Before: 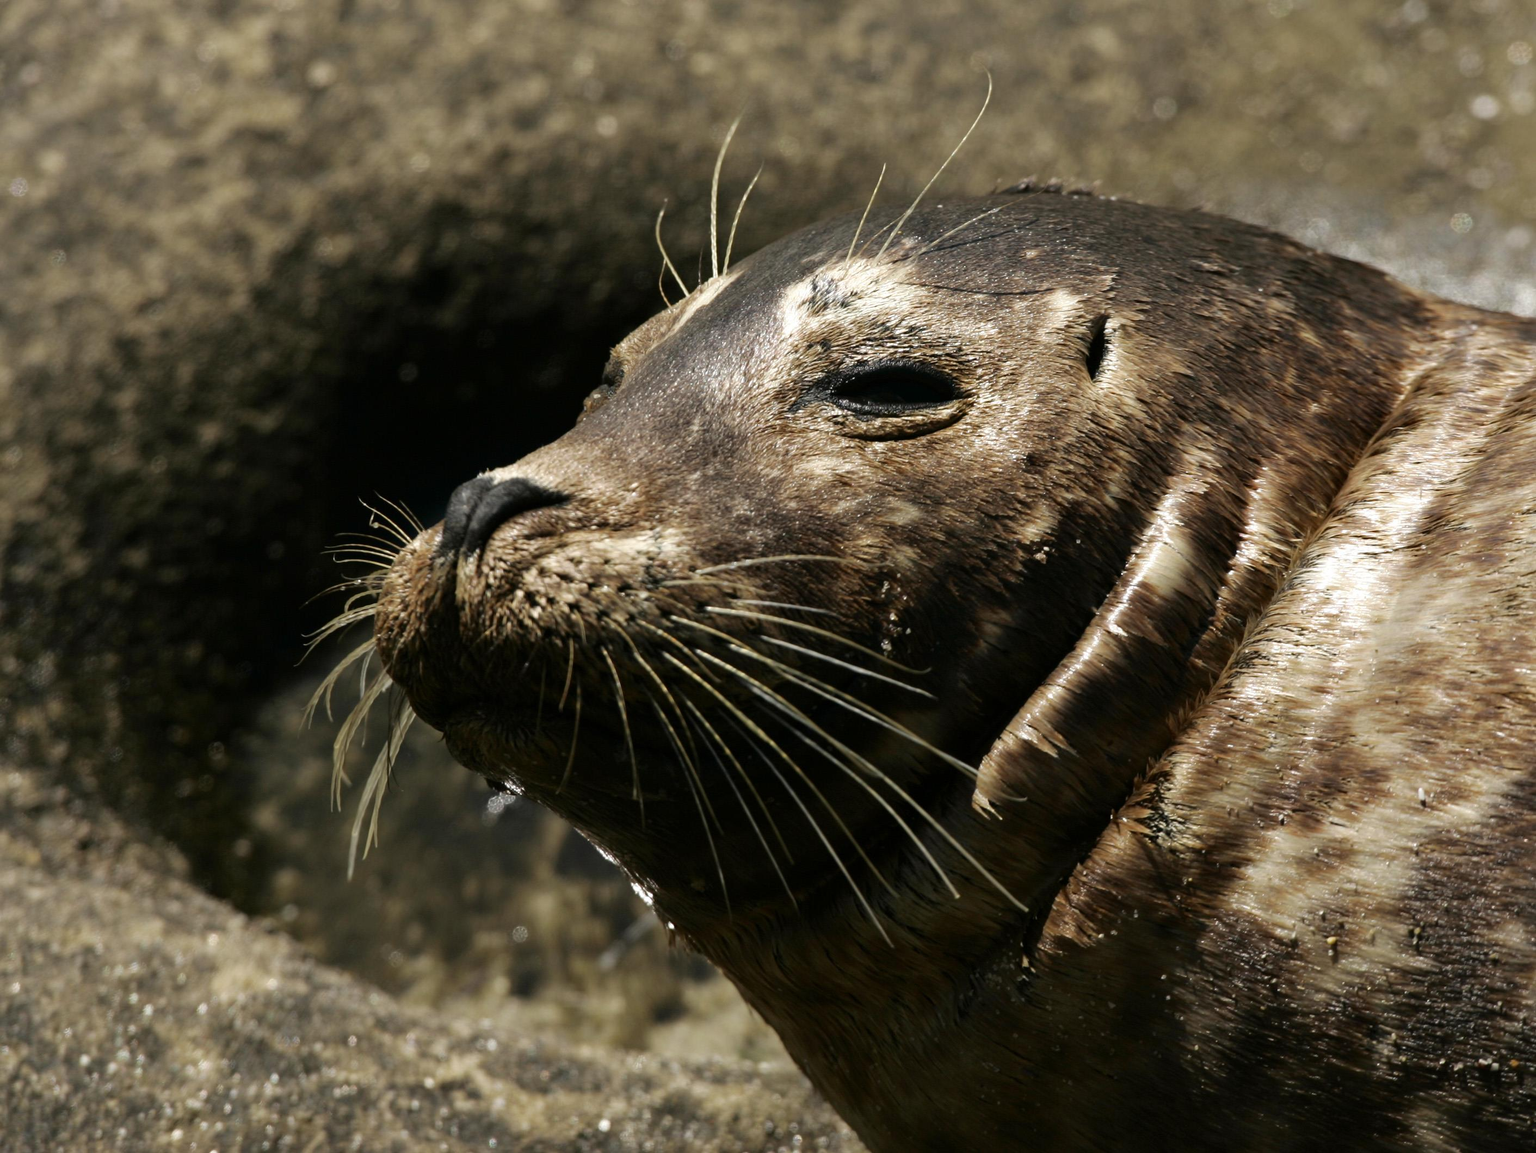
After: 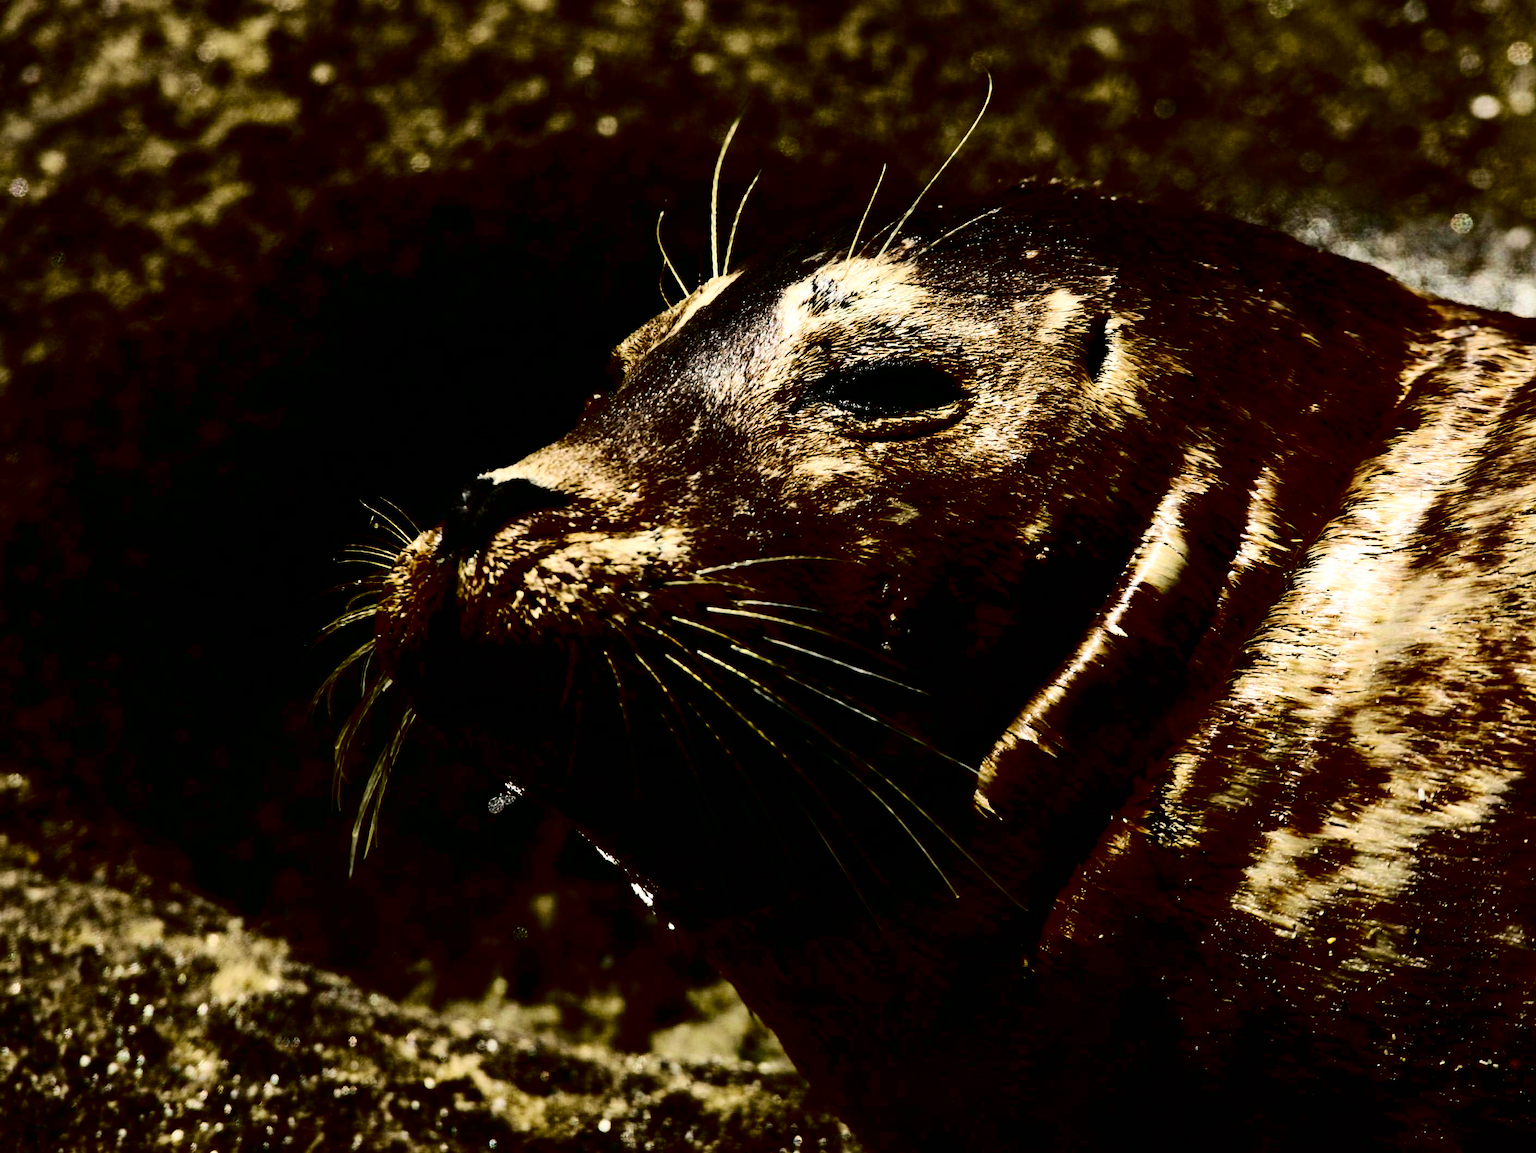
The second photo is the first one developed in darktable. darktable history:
contrast brightness saturation: contrast 0.773, brightness -0.987, saturation 0.983
